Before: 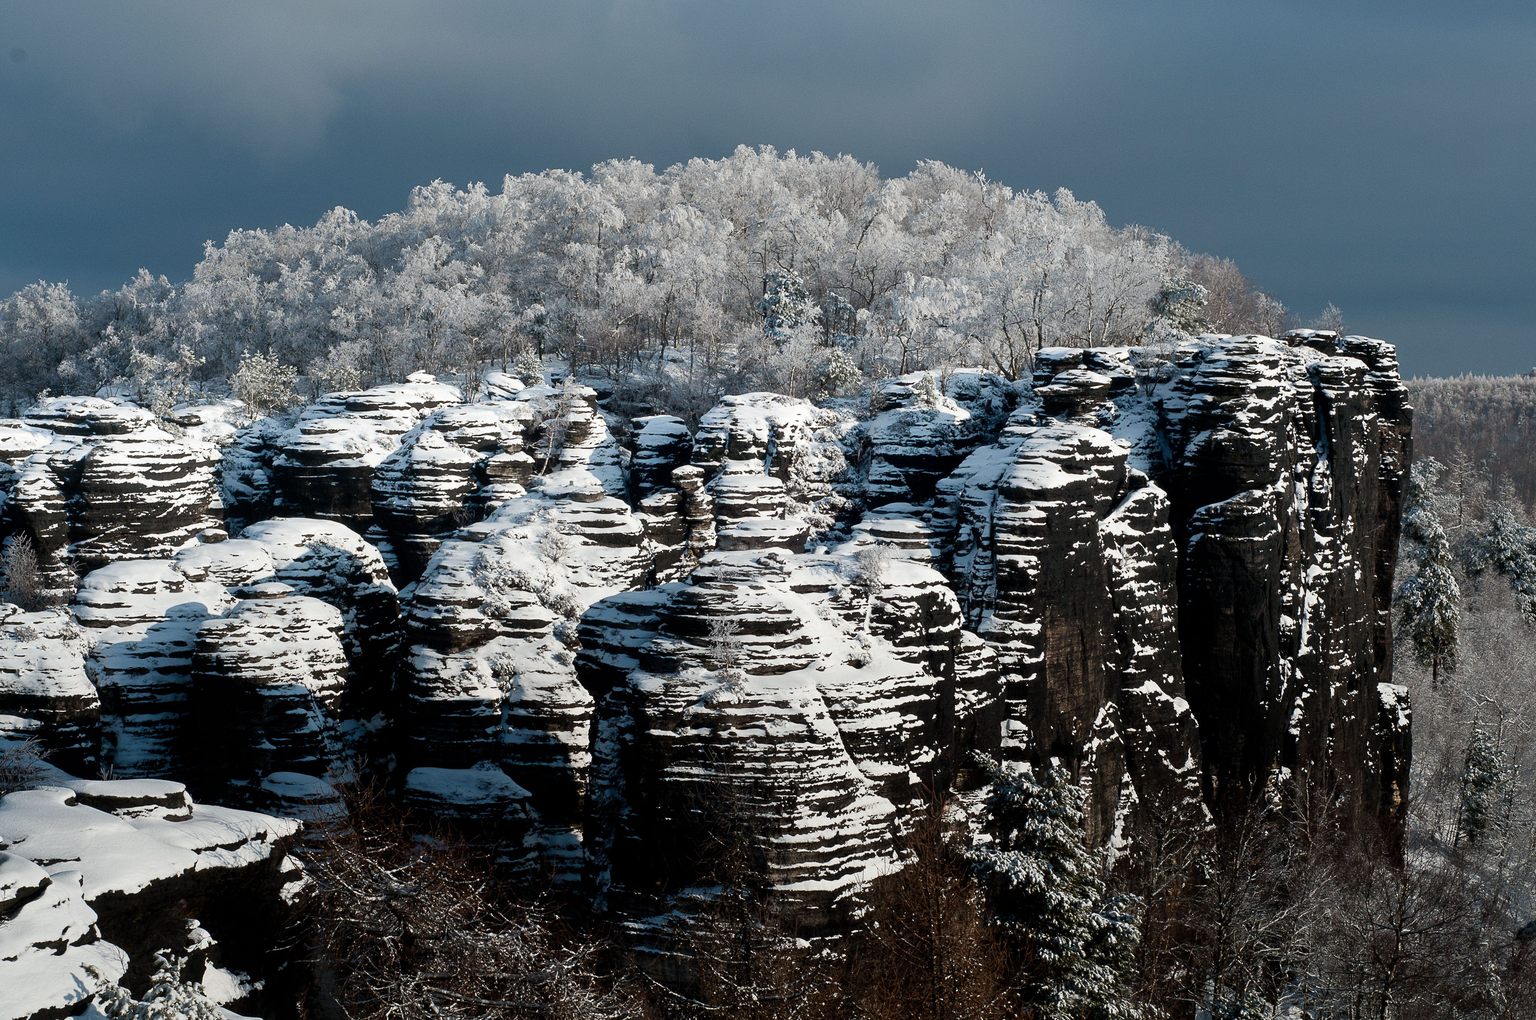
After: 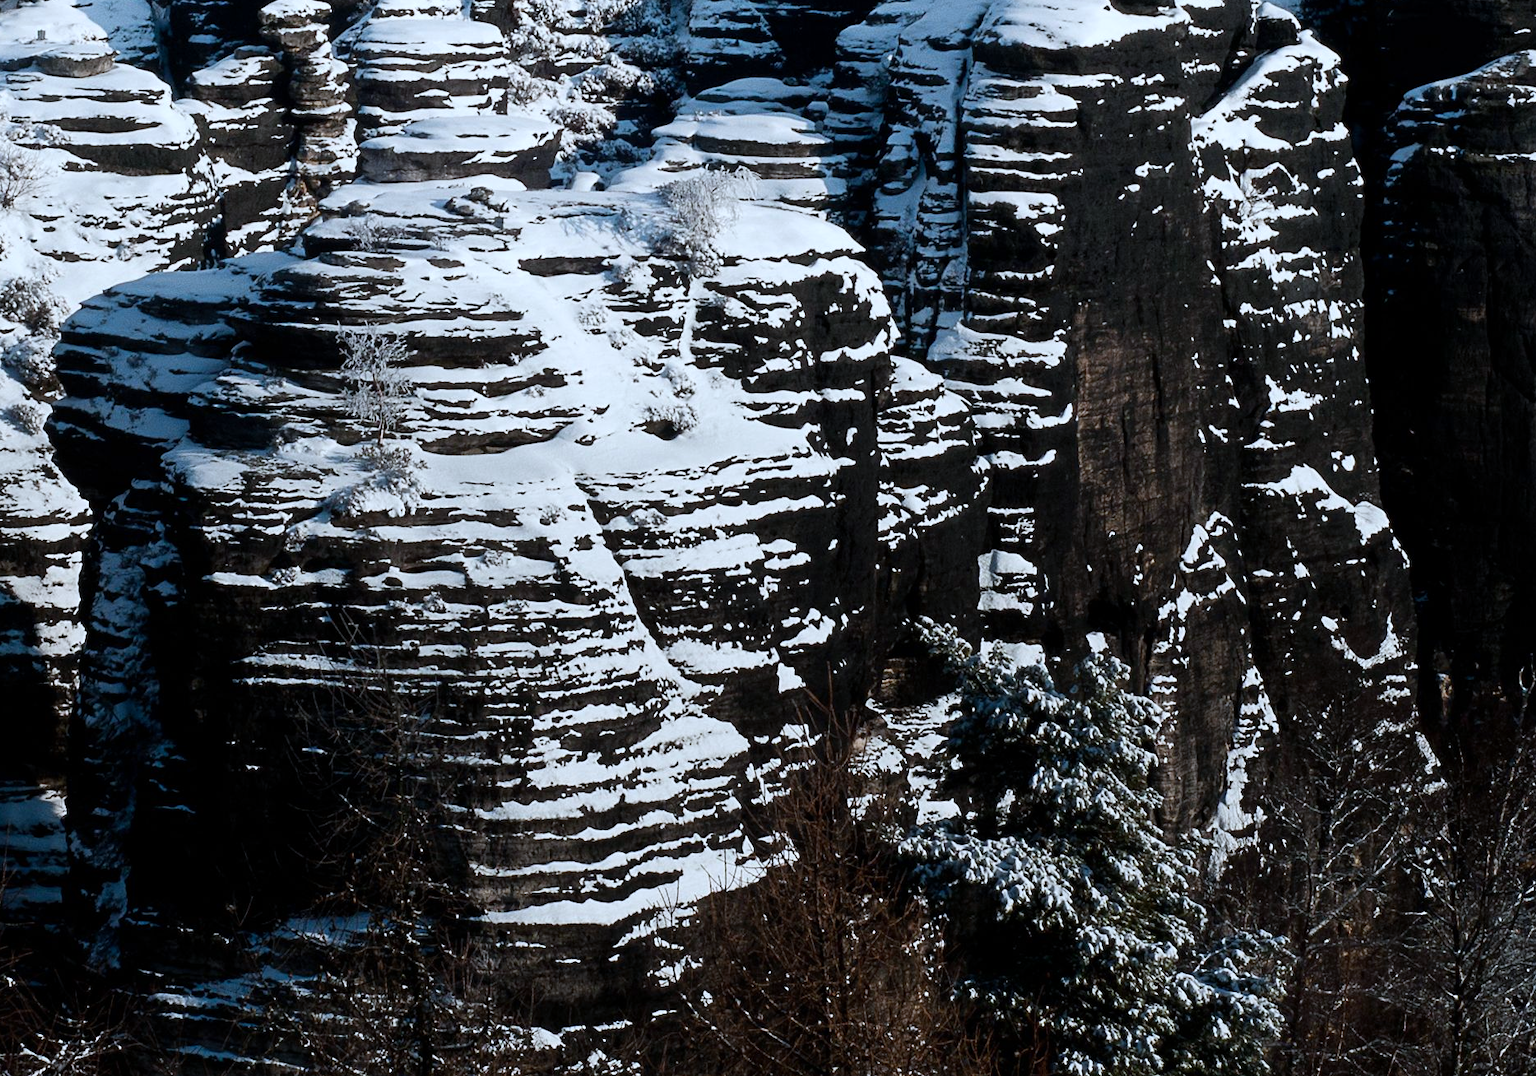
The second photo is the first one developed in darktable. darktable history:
crop: left 35.976%, top 45.819%, right 18.162%, bottom 5.807%
color calibration: x 0.37, y 0.382, temperature 4313.32 K
